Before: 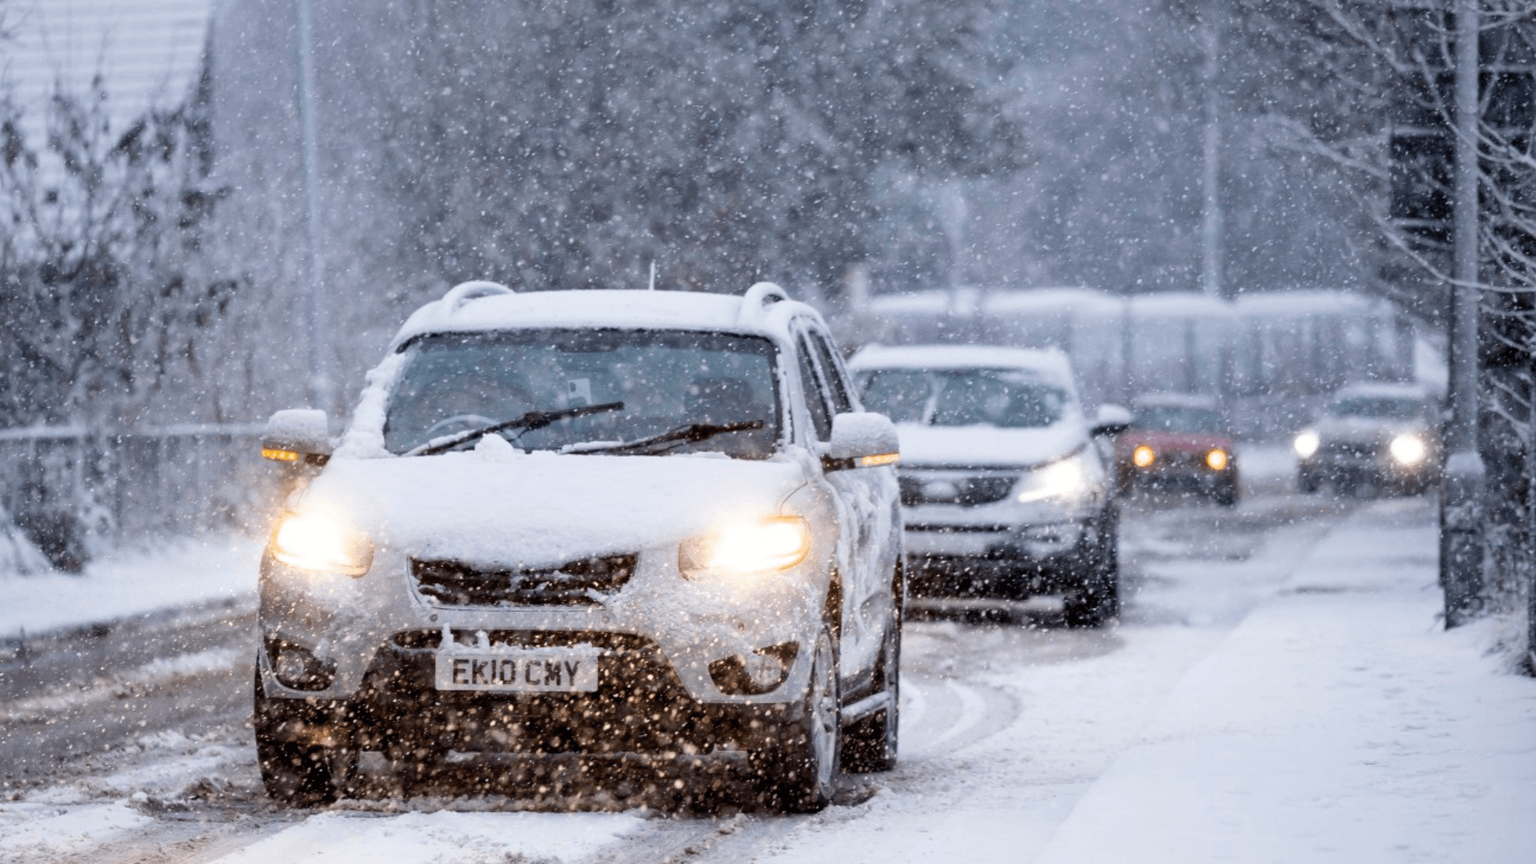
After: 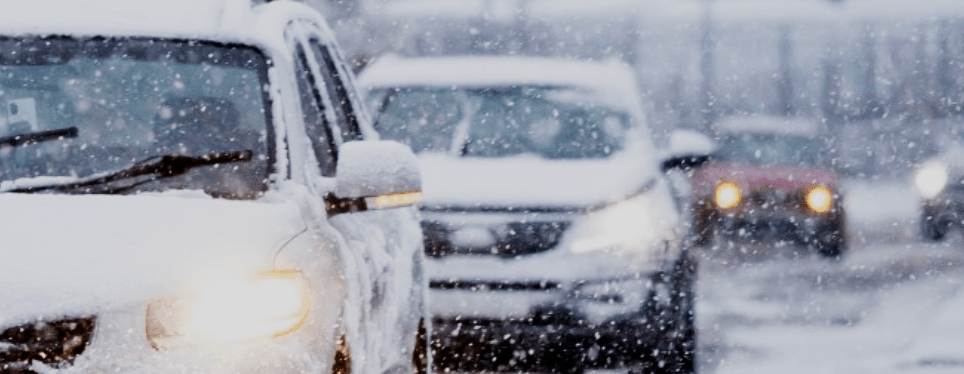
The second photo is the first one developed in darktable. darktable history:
white balance: emerald 1
crop: left 36.607%, top 34.735%, right 13.146%, bottom 30.611%
sigmoid: skew -0.2, preserve hue 0%, red attenuation 0.1, red rotation 0.035, green attenuation 0.1, green rotation -0.017, blue attenuation 0.15, blue rotation -0.052, base primaries Rec2020
